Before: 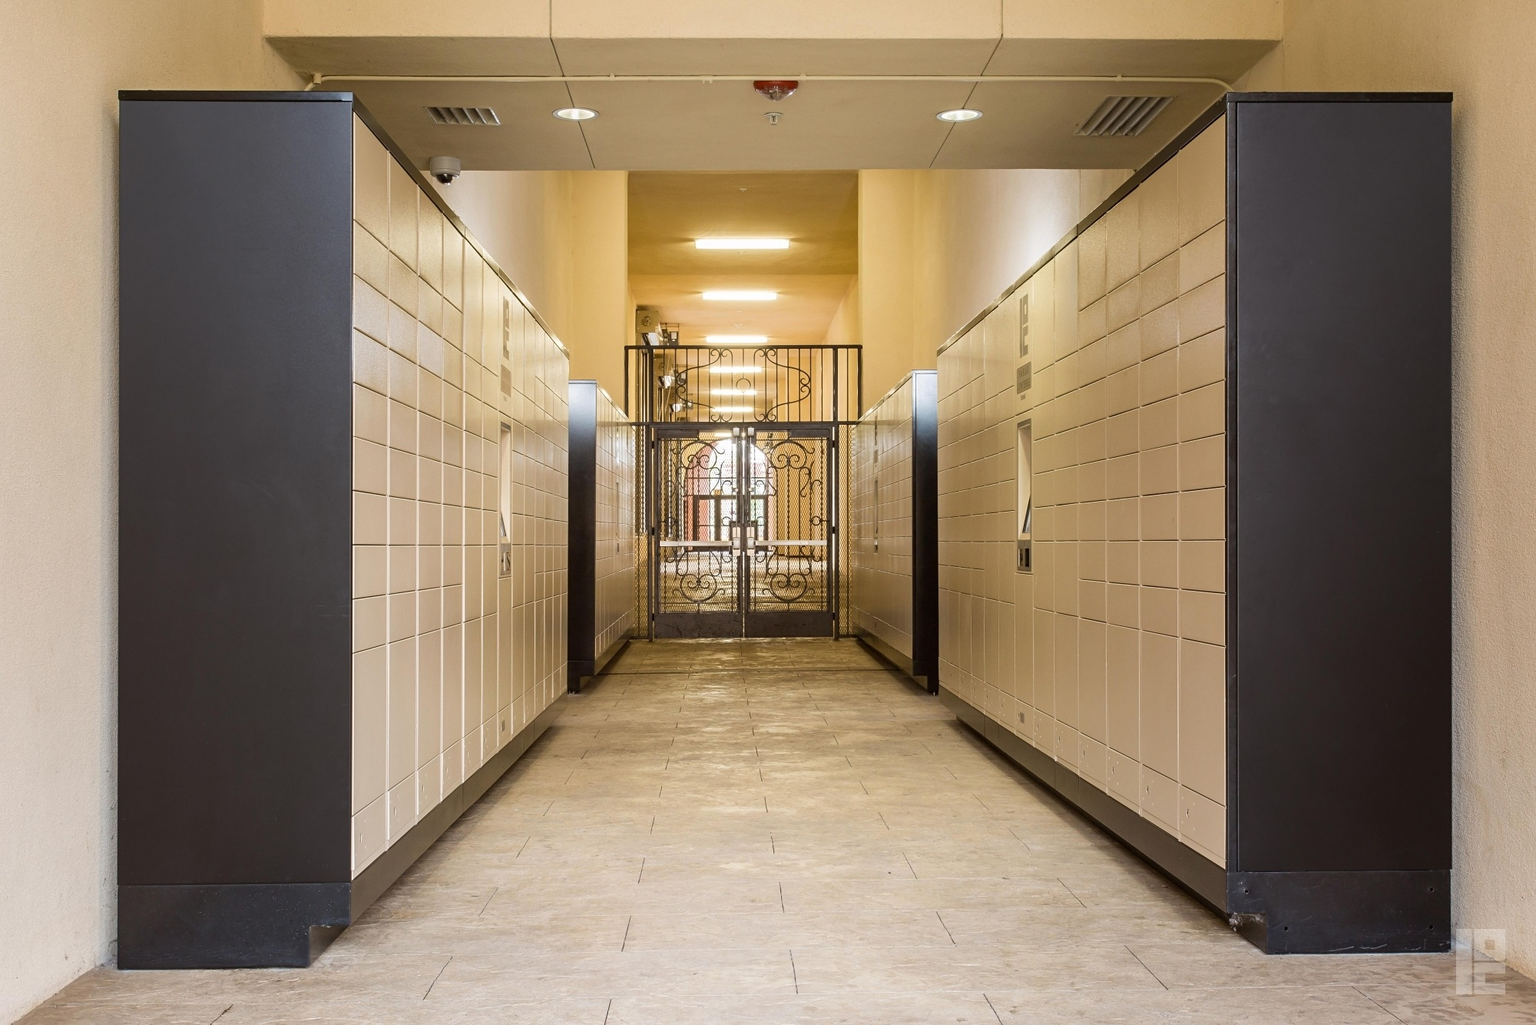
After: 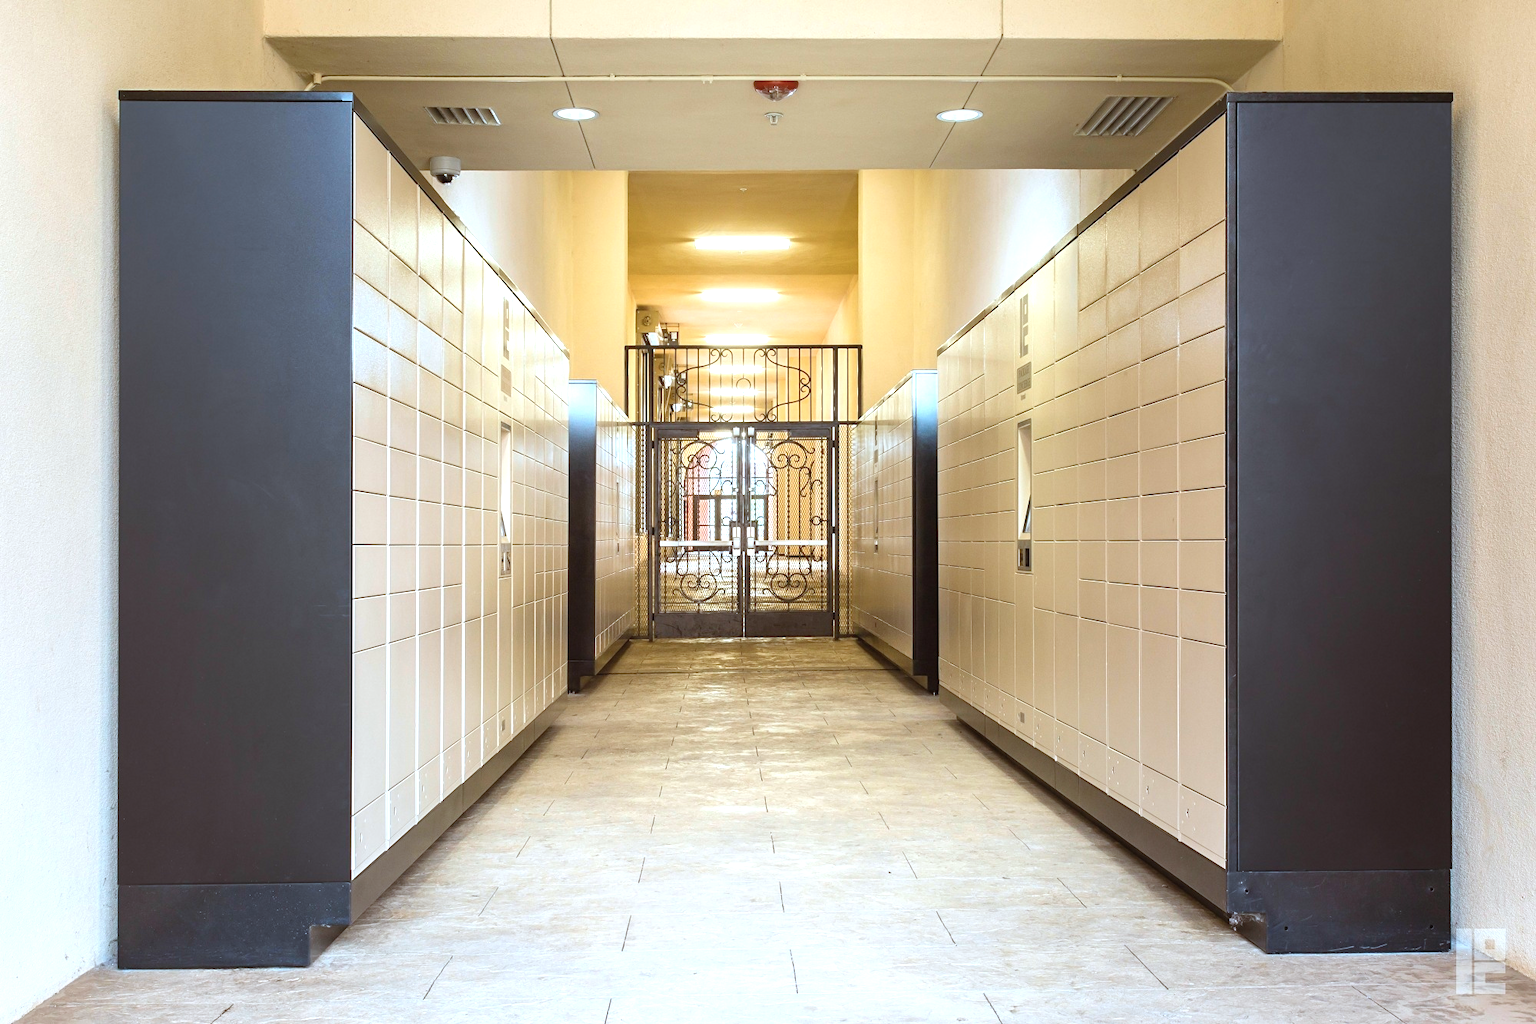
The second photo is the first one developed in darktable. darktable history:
exposure: black level correction 0, exposure 0.7 EV, compensate exposure bias true, compensate highlight preservation false
color correction: highlights a* -9.73, highlights b* -21.22
color balance rgb: shadows lift › chroma 2%, shadows lift › hue 50°, power › hue 60°, highlights gain › chroma 1%, highlights gain › hue 60°, global offset › luminance 0.25%, global vibrance 30%
